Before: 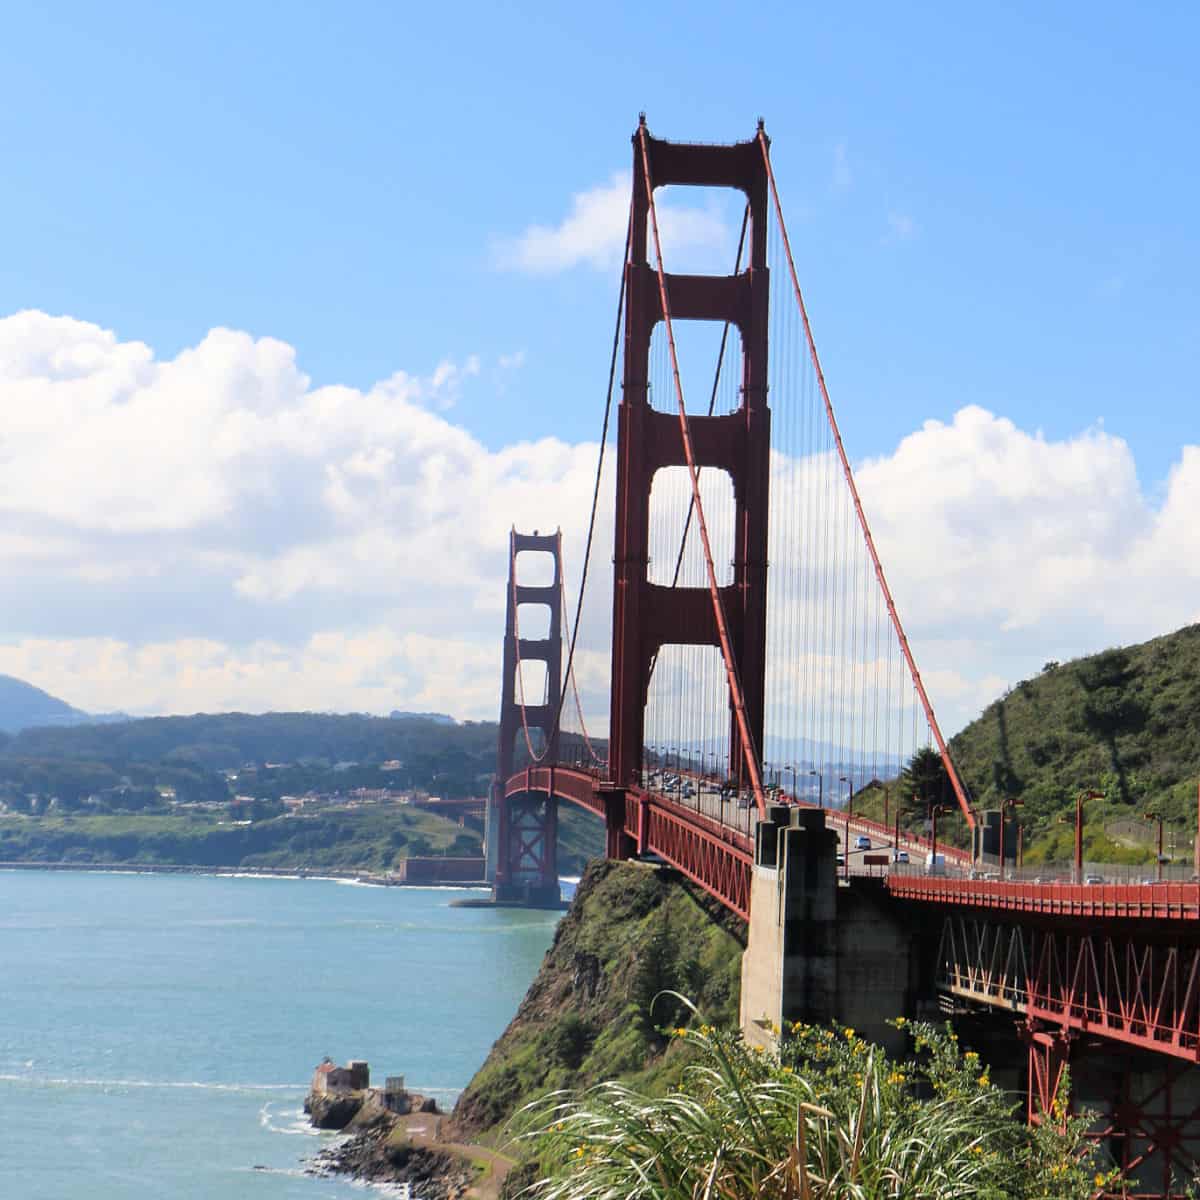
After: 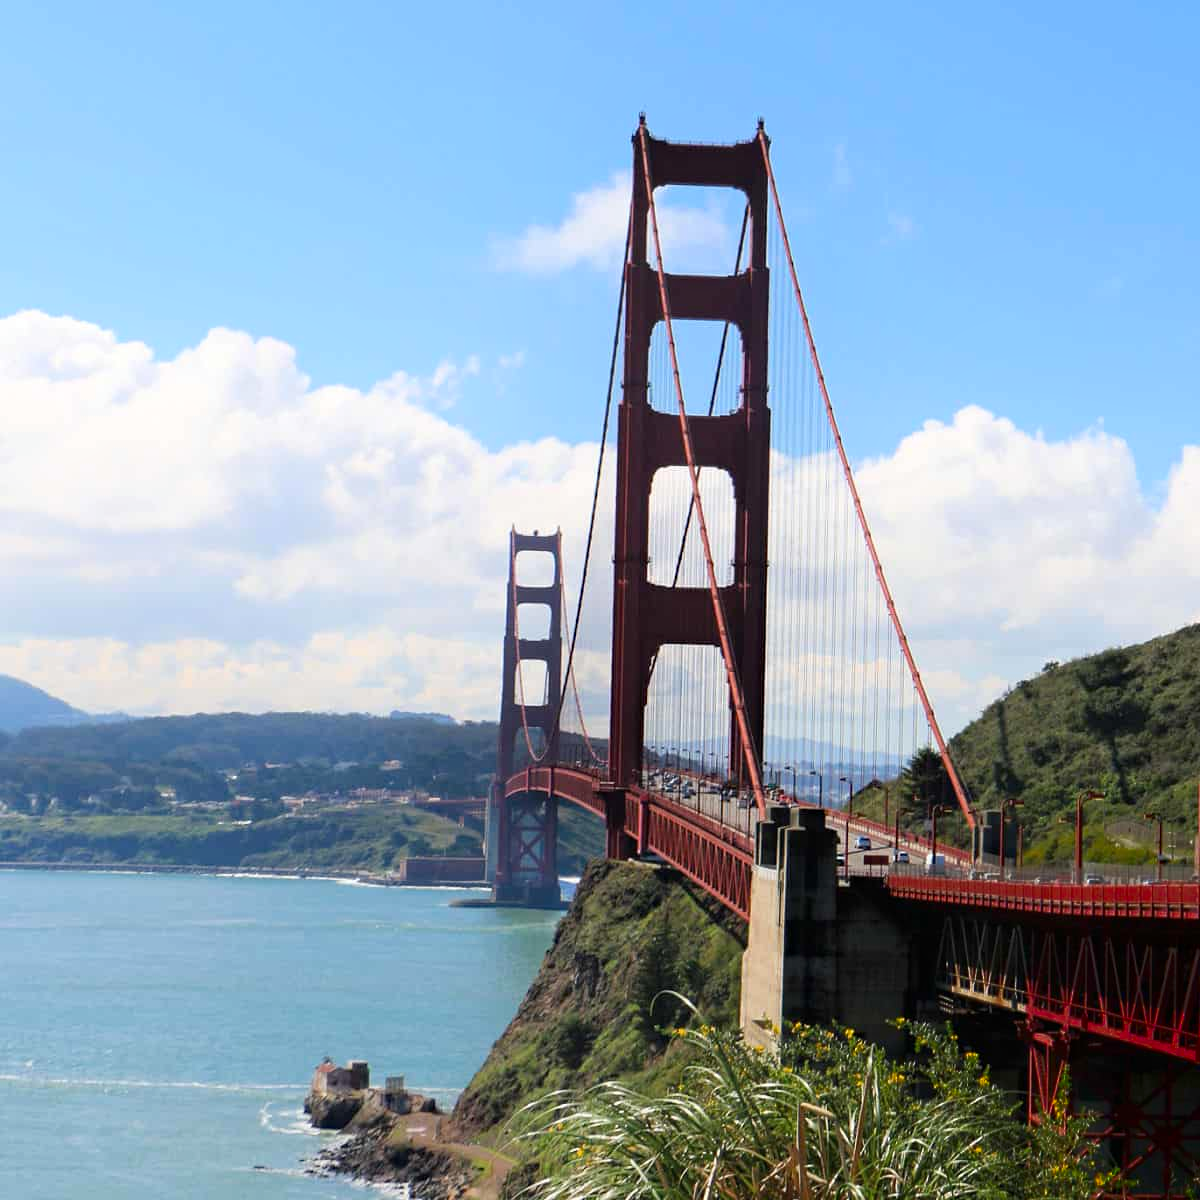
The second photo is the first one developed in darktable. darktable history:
shadows and highlights: shadows -70, highlights 35, soften with gaussian
haze removal: compatibility mode true, adaptive false
